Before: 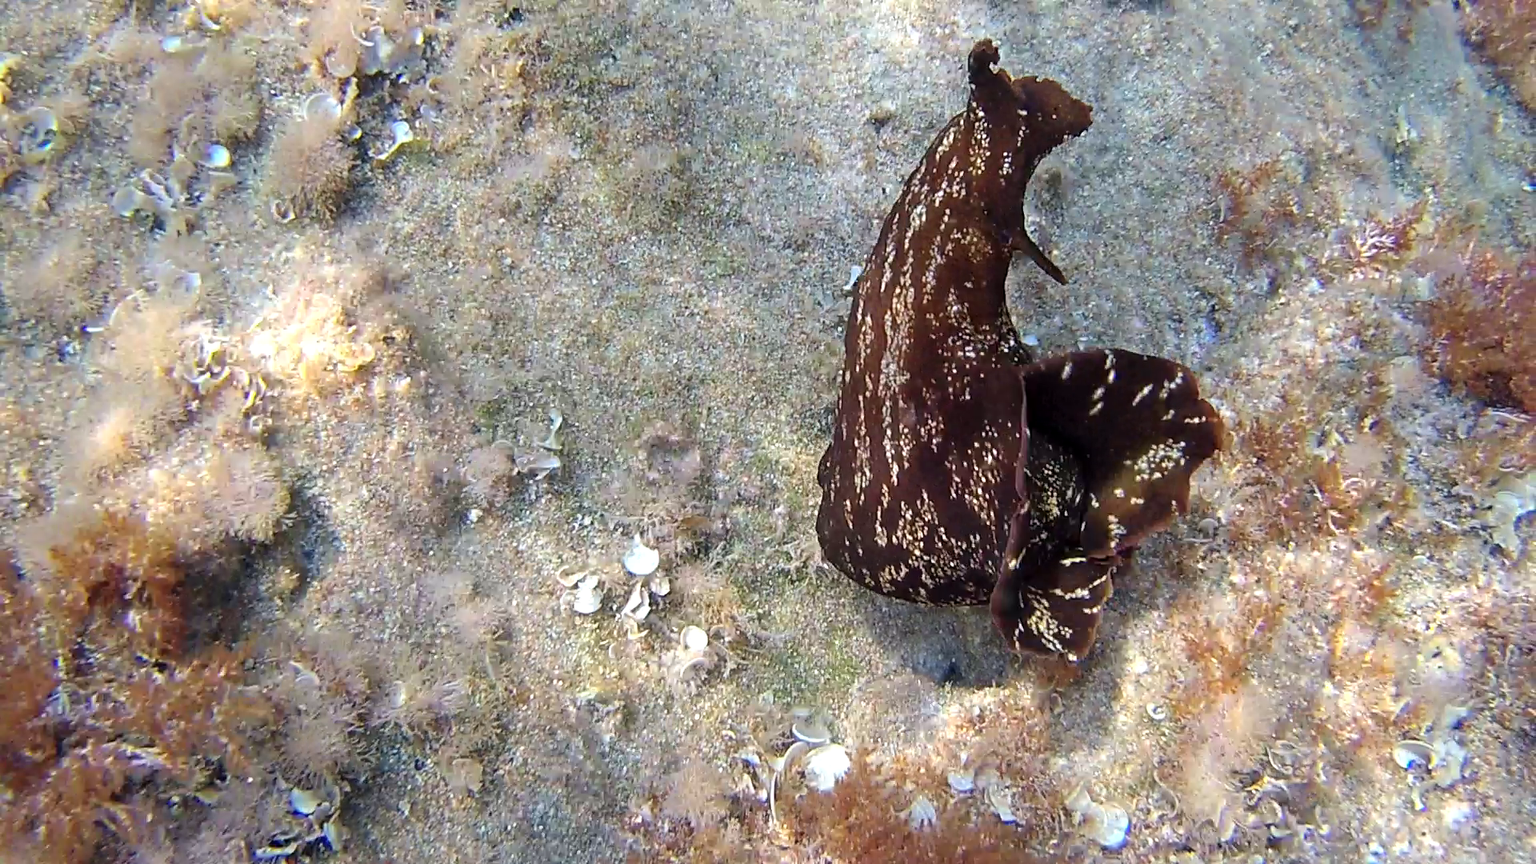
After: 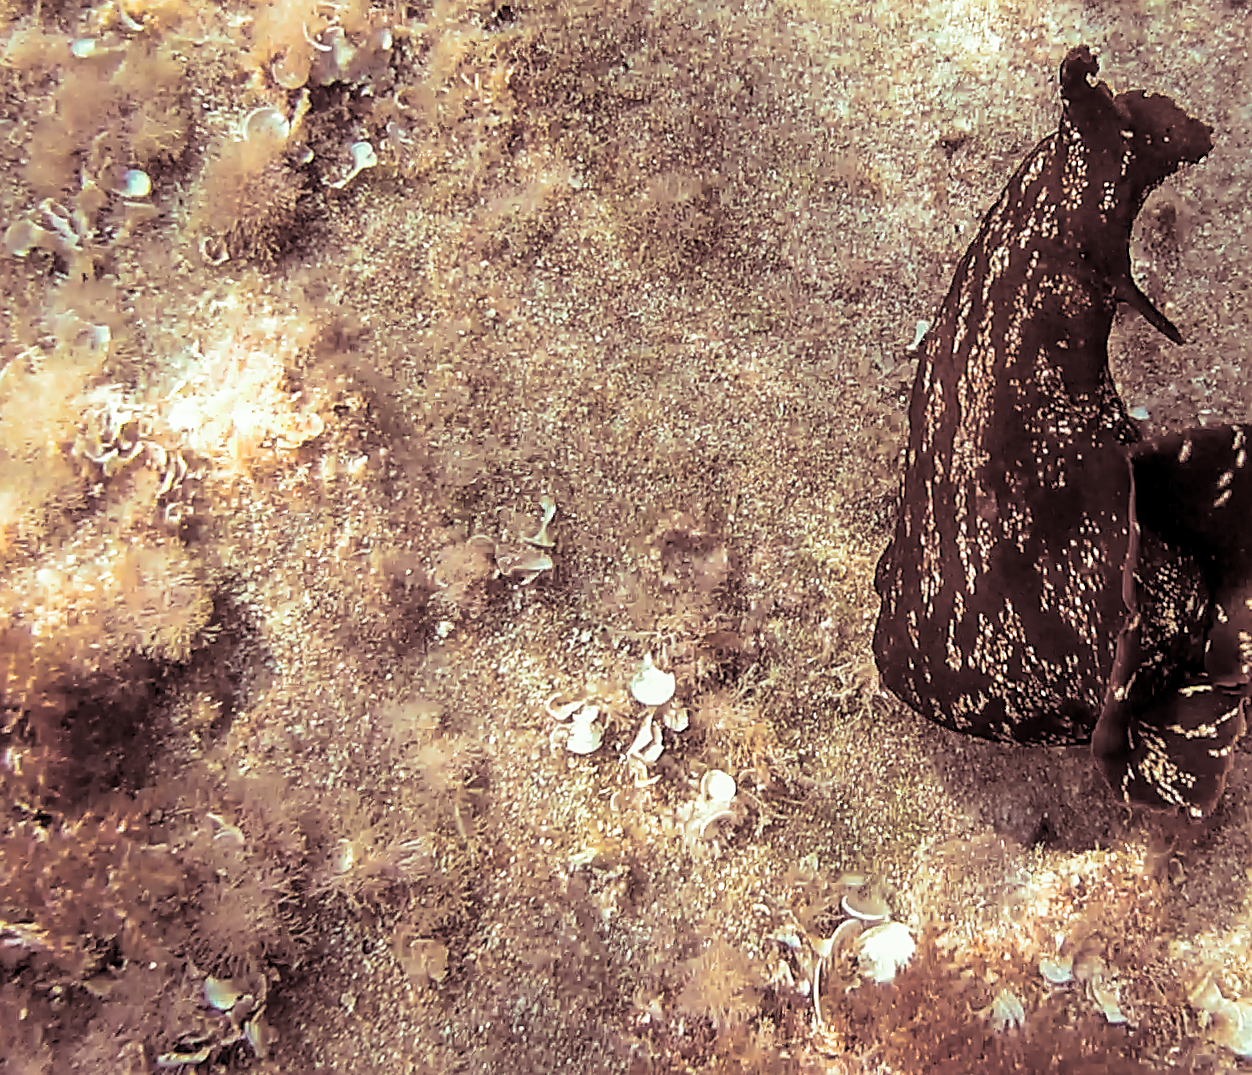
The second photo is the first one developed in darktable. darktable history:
crop and rotate: left 6.617%, right 26.717%
white balance: red 1.08, blue 0.791
sharpen: on, module defaults
rotate and perspective: rotation 0.226°, lens shift (vertical) -0.042, crop left 0.023, crop right 0.982, crop top 0.006, crop bottom 0.994
split-toning: shadows › saturation 0.3, highlights › hue 180°, highlights › saturation 0.3, compress 0%
local contrast: on, module defaults
